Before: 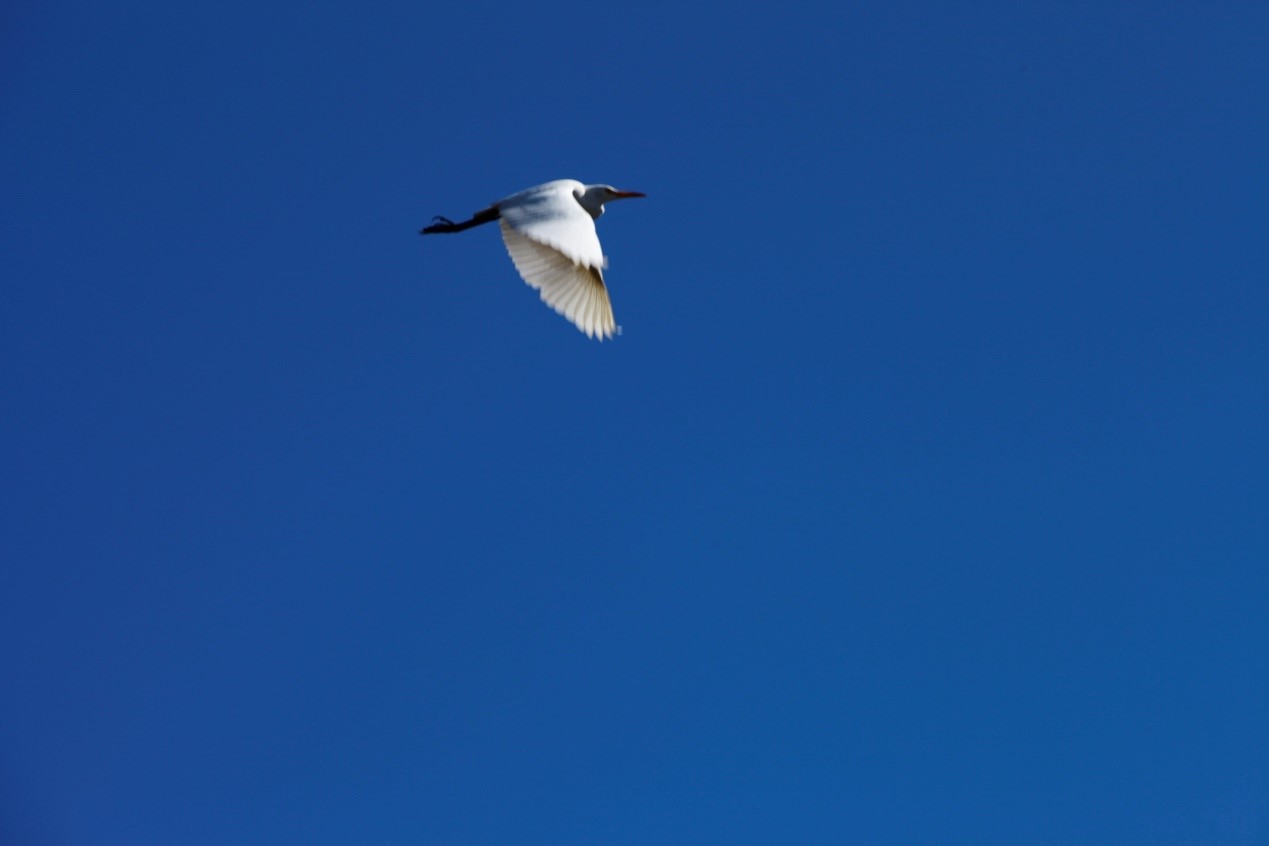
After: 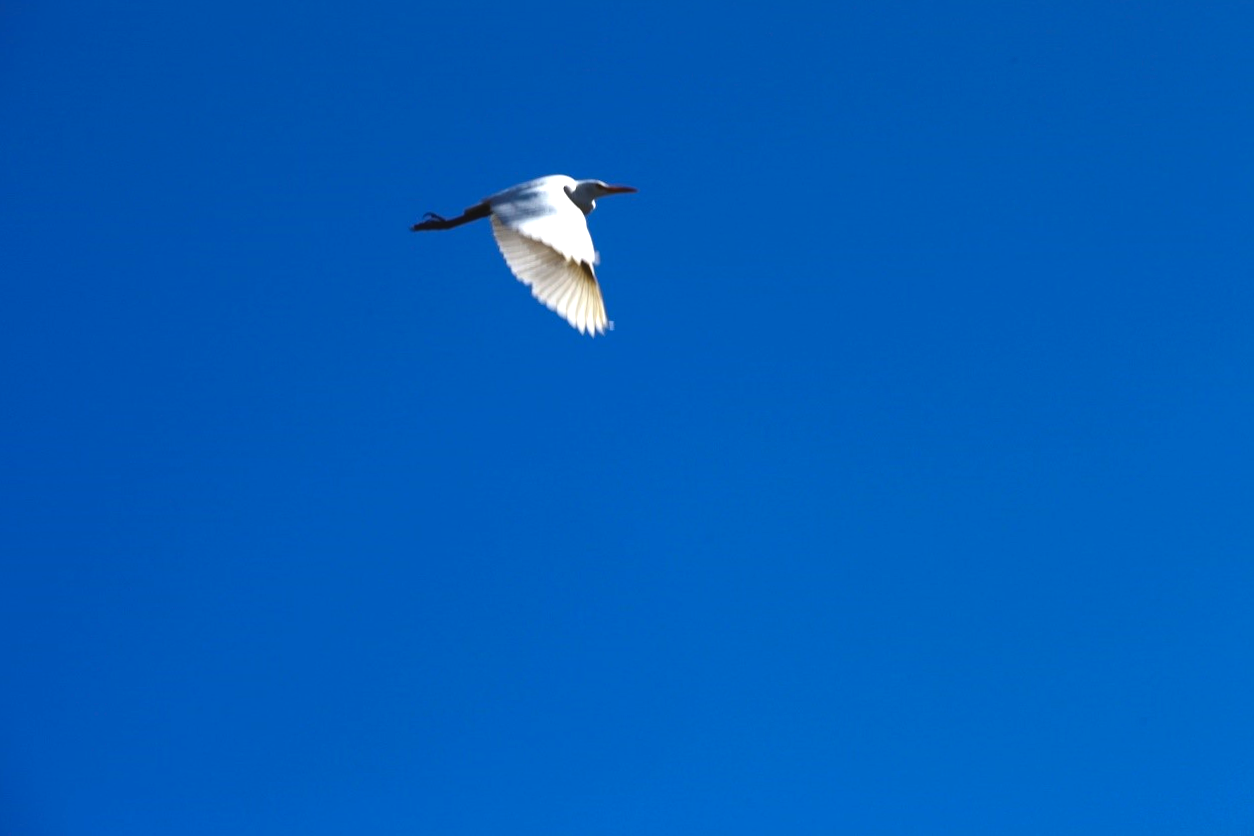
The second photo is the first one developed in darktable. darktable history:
contrast brightness saturation: brightness -0.09
exposure: black level correction -0.005, exposure 1.002 EV, compensate highlight preservation false
rotate and perspective: rotation -0.45°, automatic cropping original format, crop left 0.008, crop right 0.992, crop top 0.012, crop bottom 0.988
vibrance: on, module defaults
